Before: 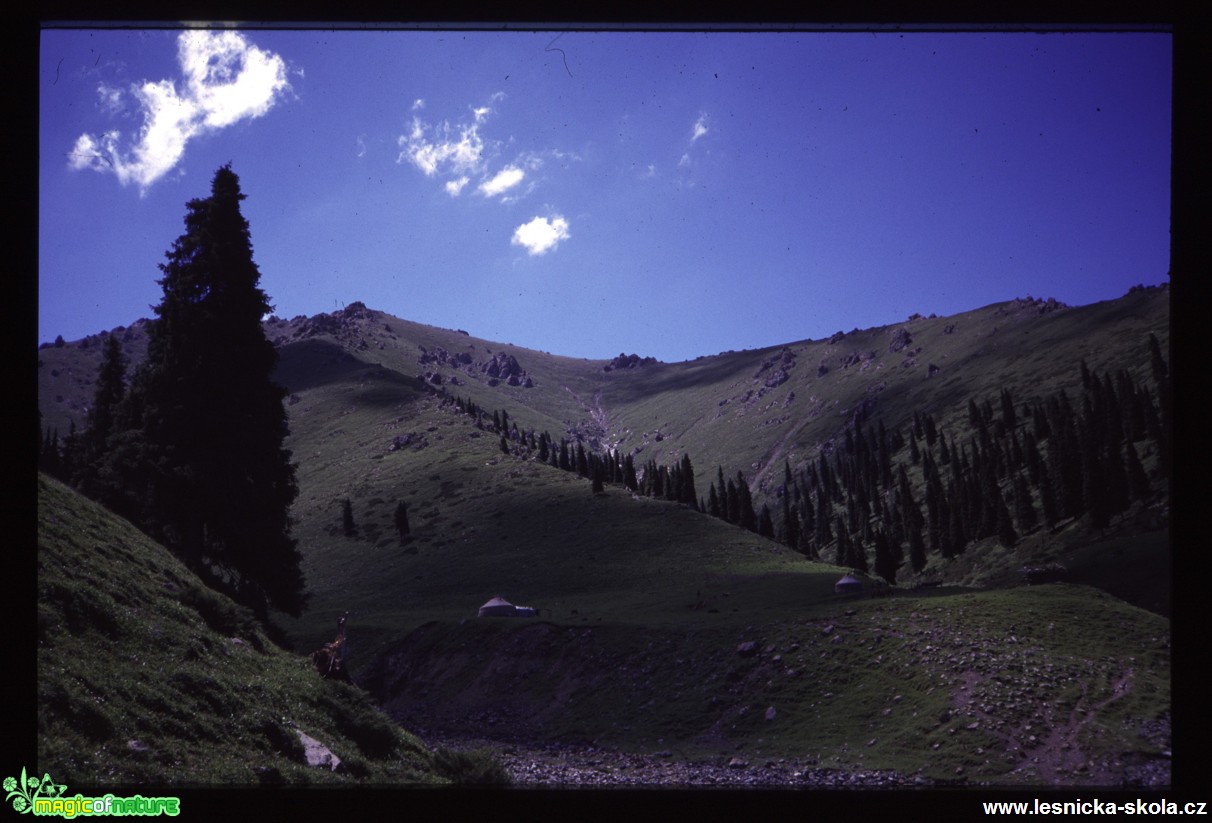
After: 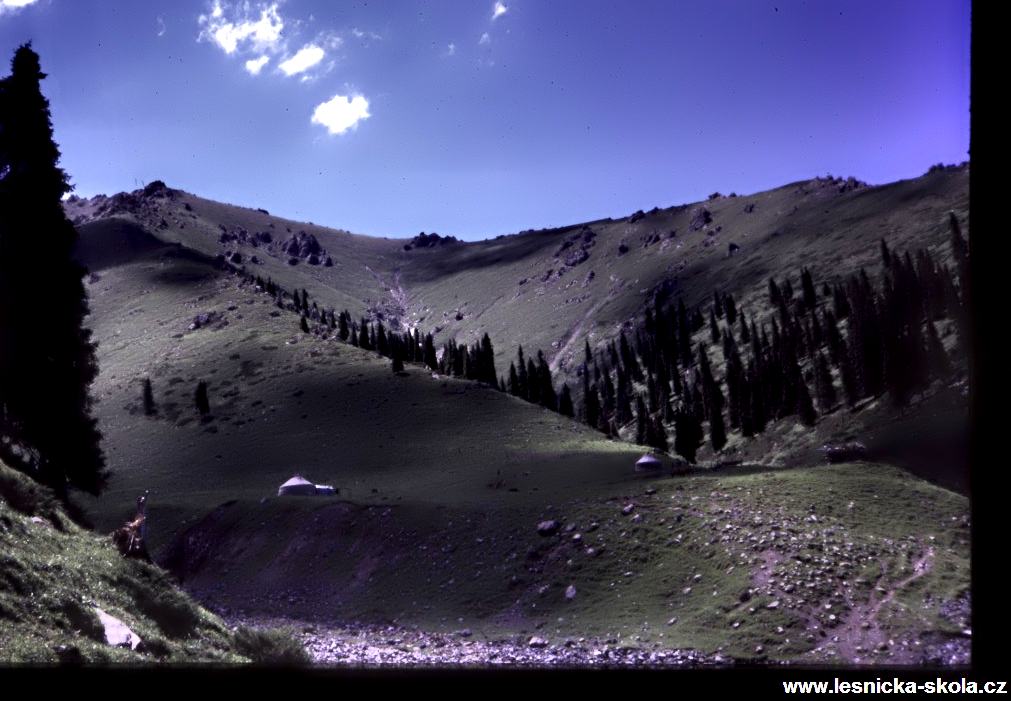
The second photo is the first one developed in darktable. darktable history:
shadows and highlights: soften with gaussian
contrast equalizer: y [[0.783, 0.666, 0.575, 0.77, 0.556, 0.501], [0.5 ×6], [0.5 ×6], [0, 0.02, 0.272, 0.399, 0.062, 0], [0 ×6]]
crop: left 16.529%, top 14.706%
